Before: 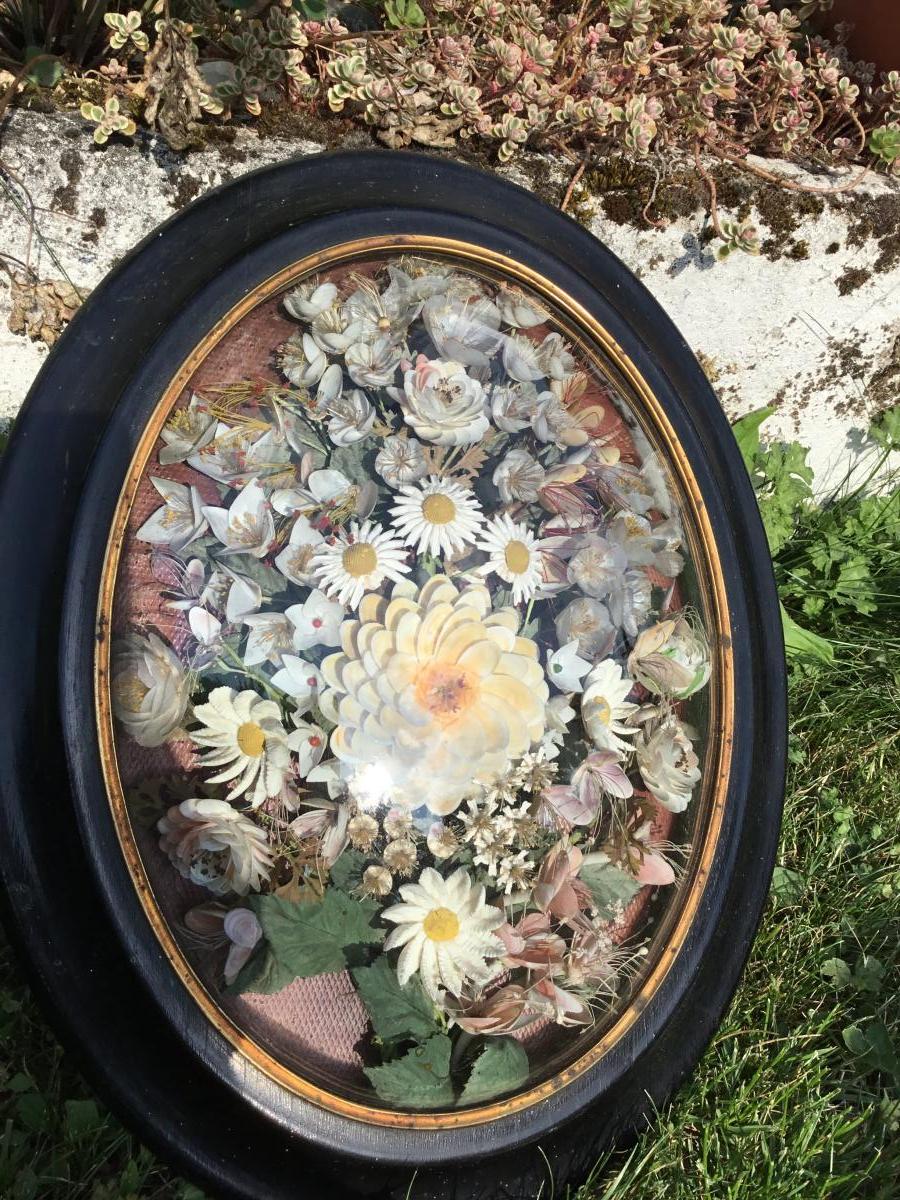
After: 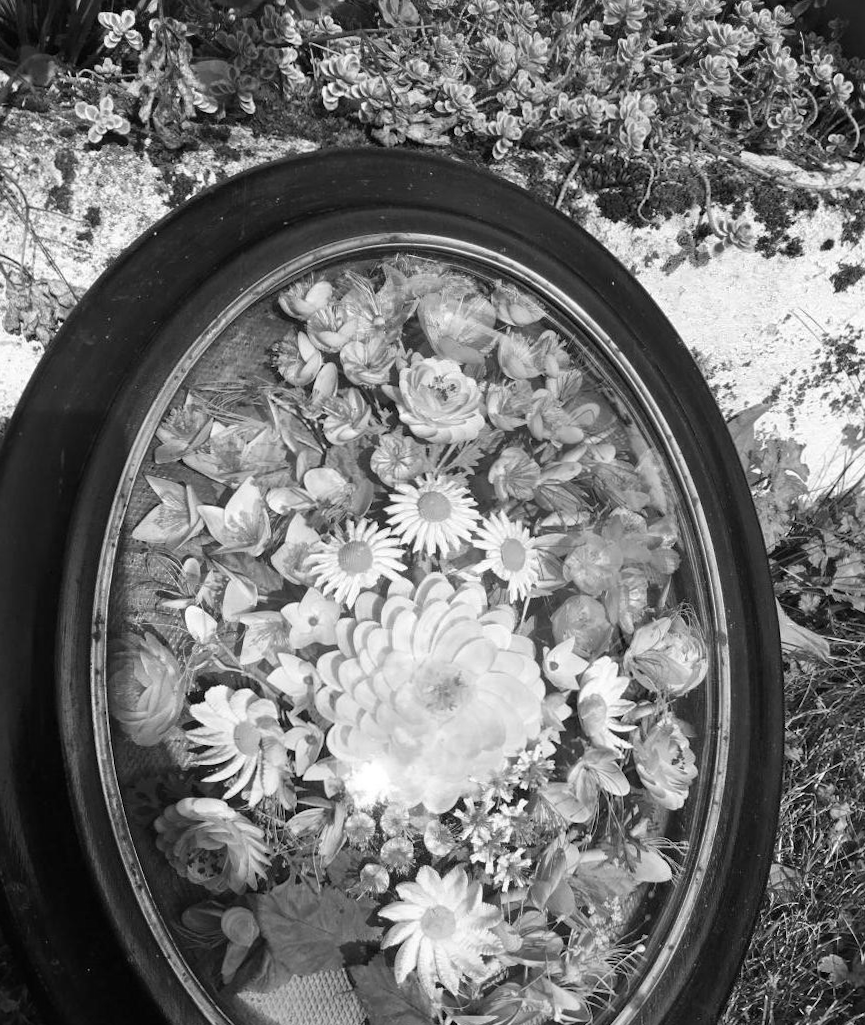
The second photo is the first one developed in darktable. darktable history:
crop and rotate: angle 0.2°, left 0.275%, right 3.127%, bottom 14.18%
monochrome: on, module defaults
